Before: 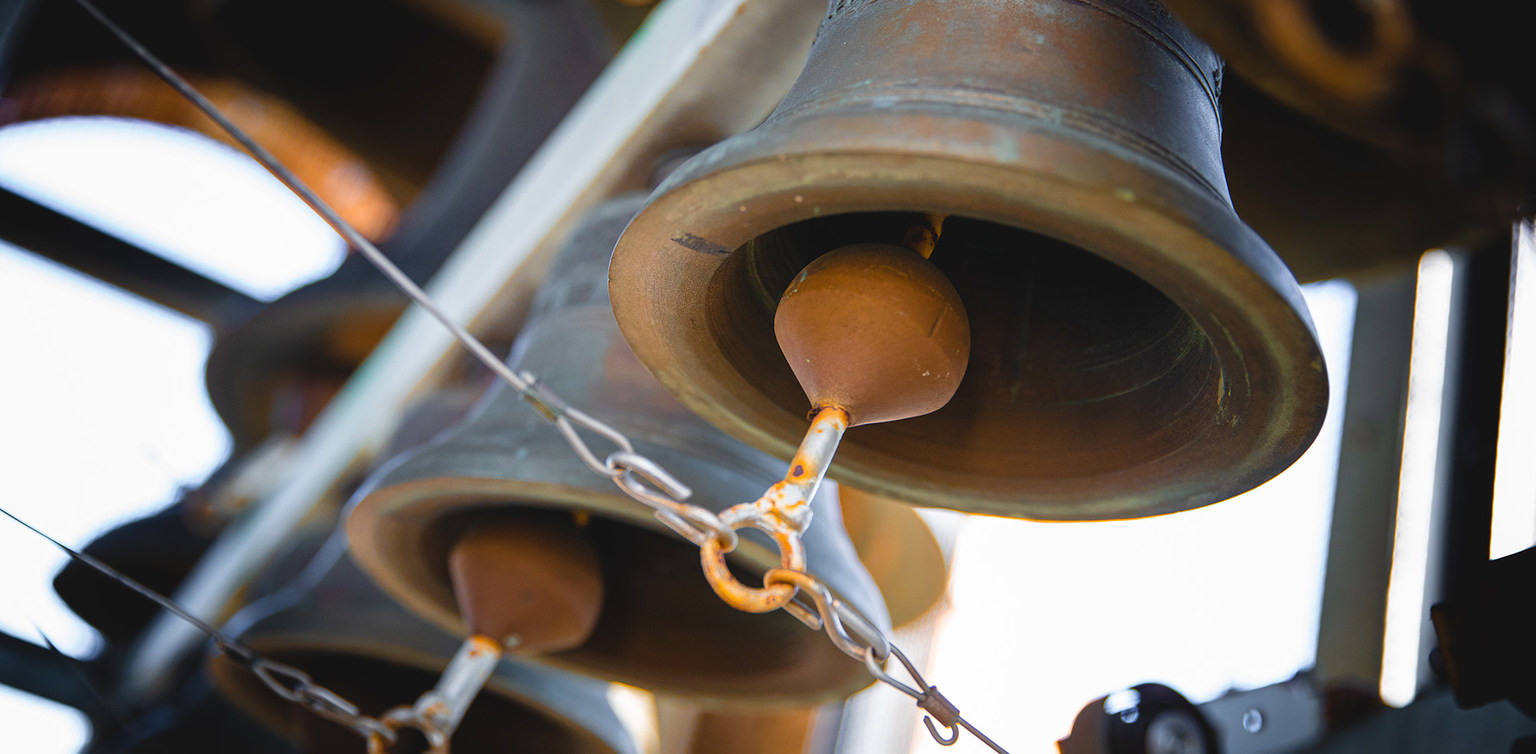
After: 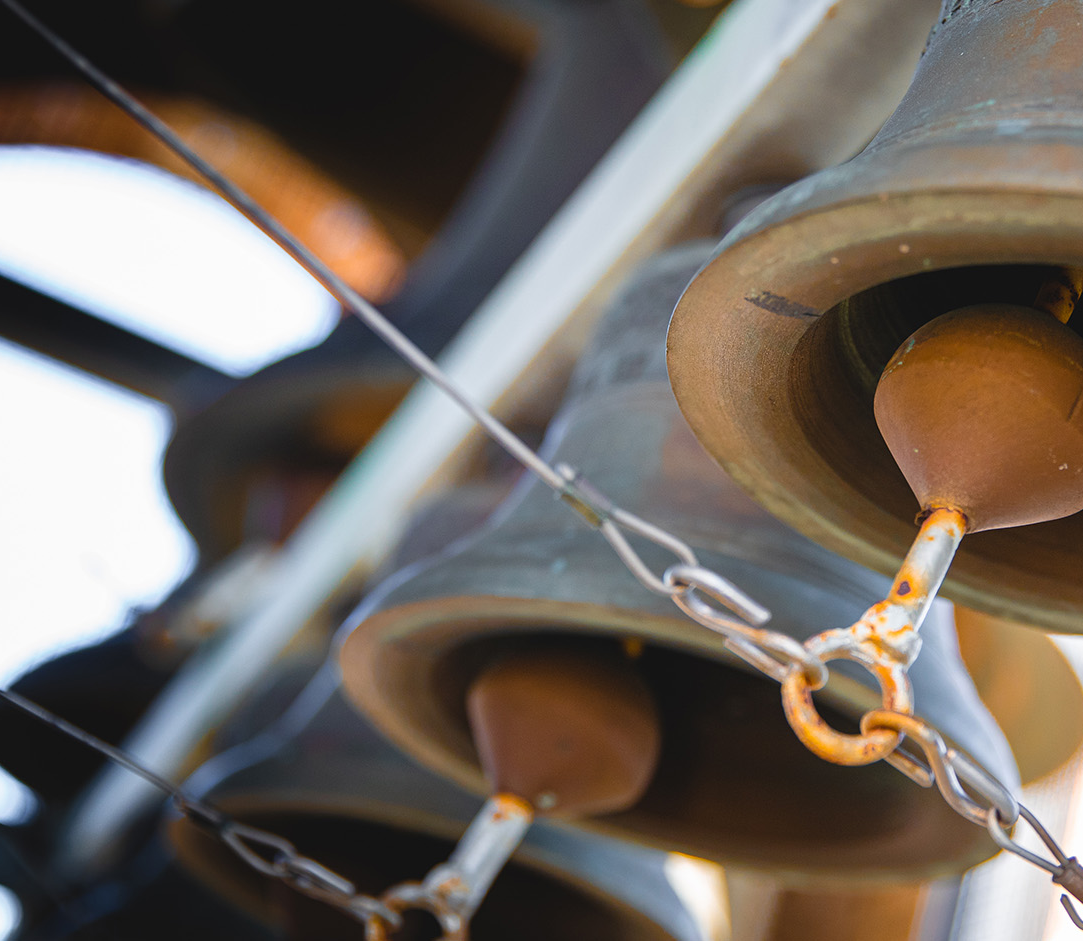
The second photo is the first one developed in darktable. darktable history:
crop: left 4.923%, right 38.66%
